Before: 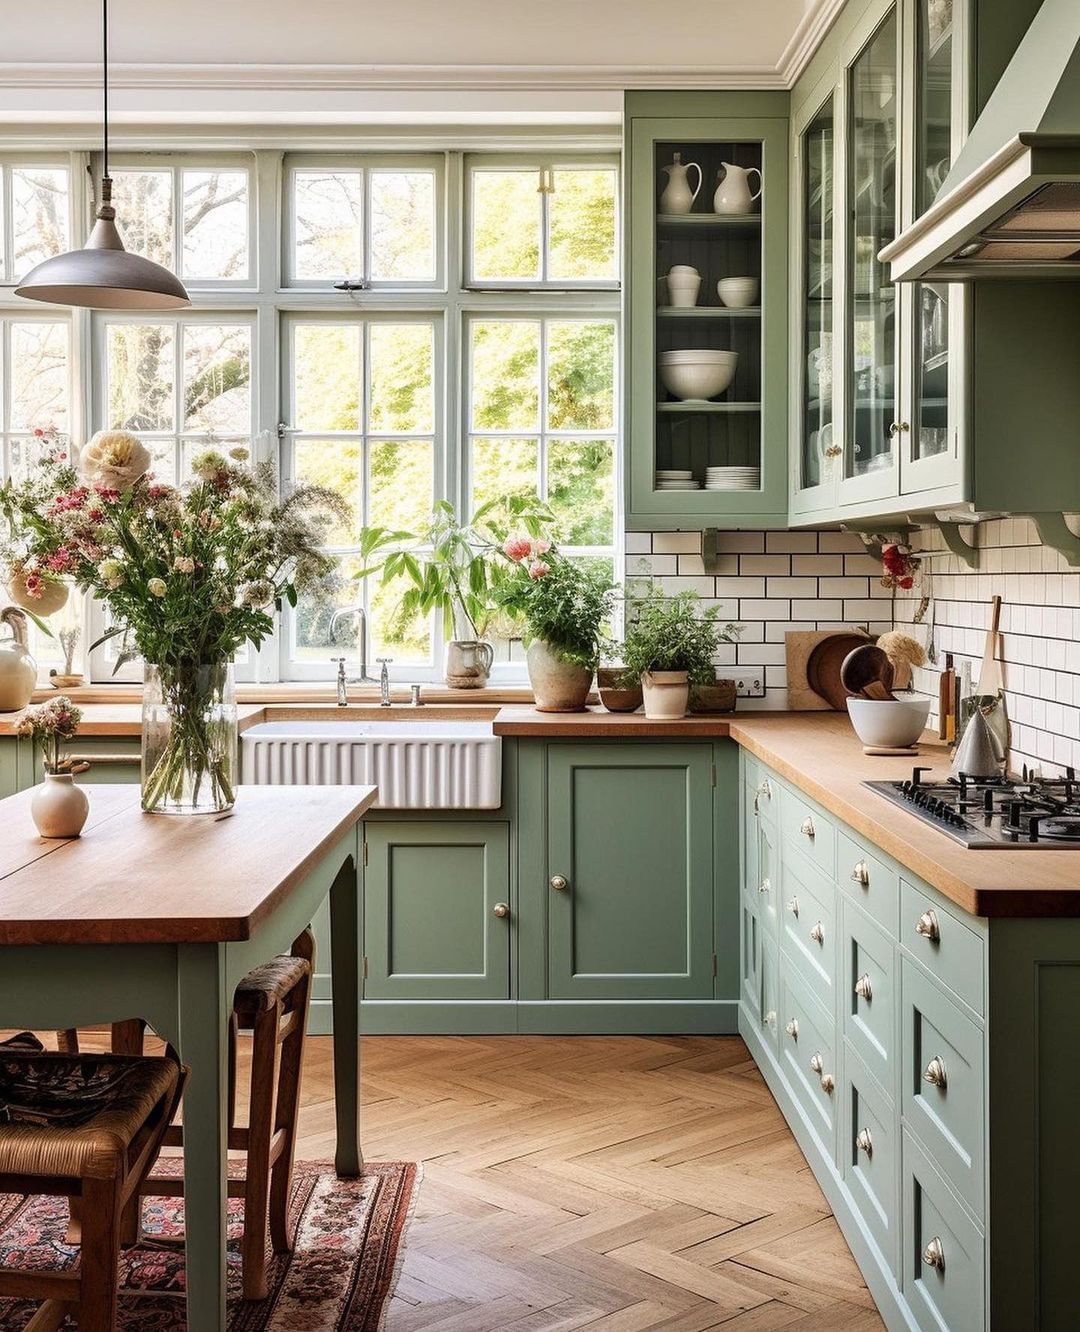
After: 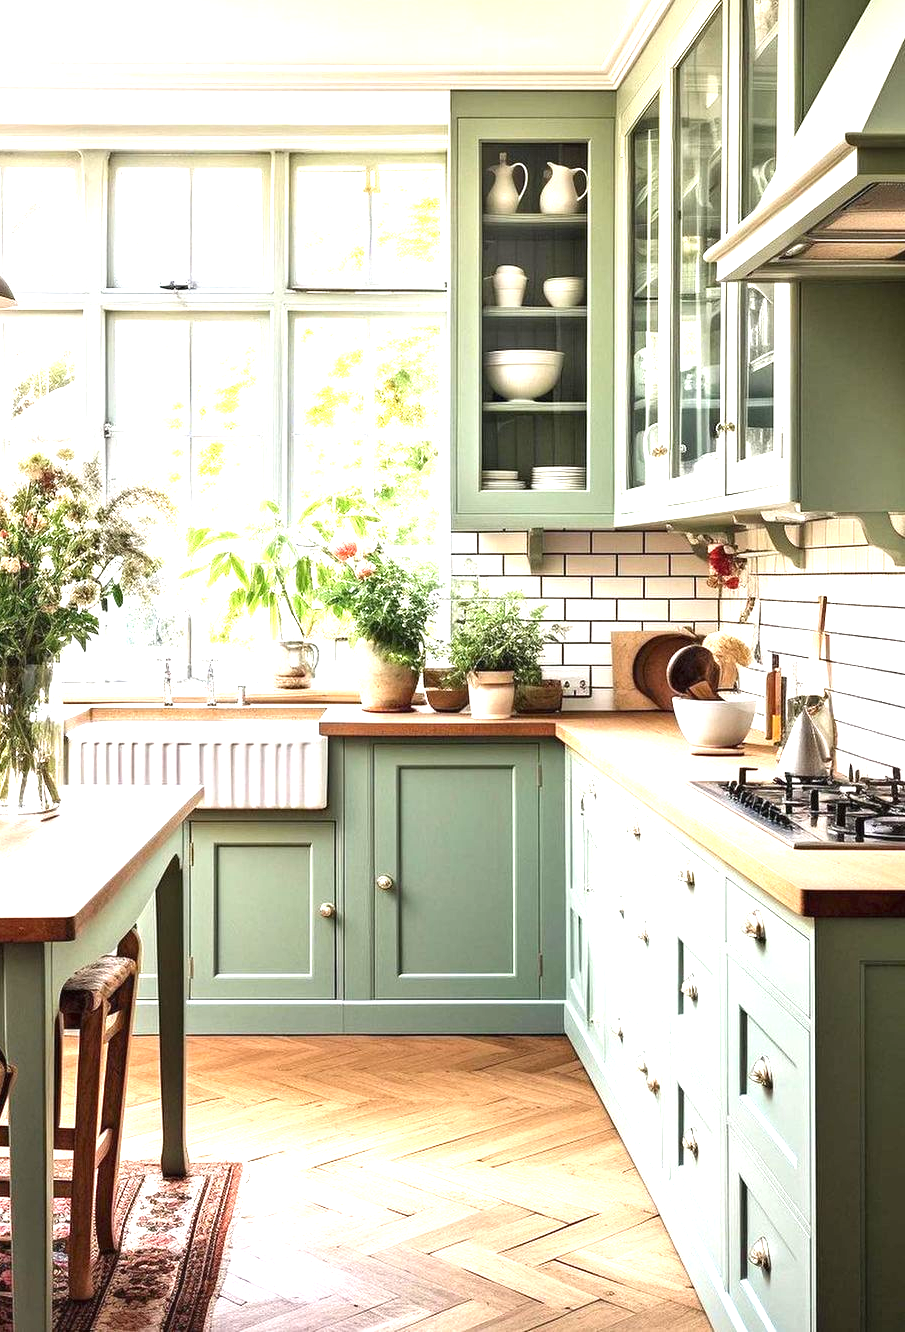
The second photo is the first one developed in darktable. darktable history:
exposure: black level correction 0, exposure 1.388 EV, compensate exposure bias true, compensate highlight preservation false
crop: left 16.145%
